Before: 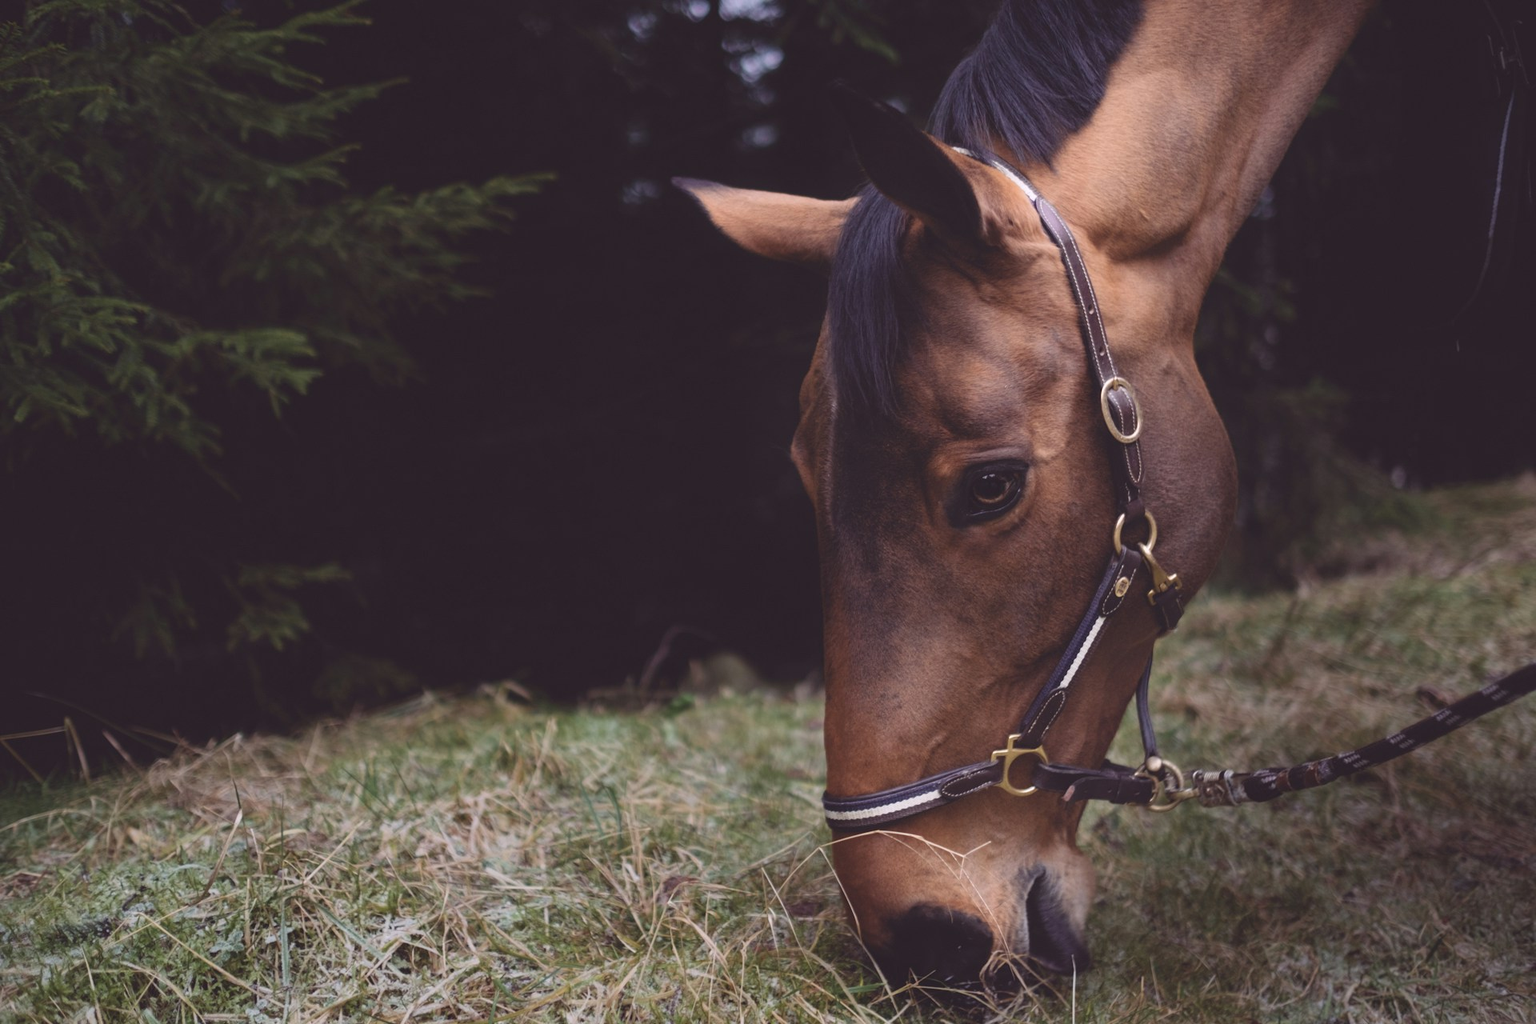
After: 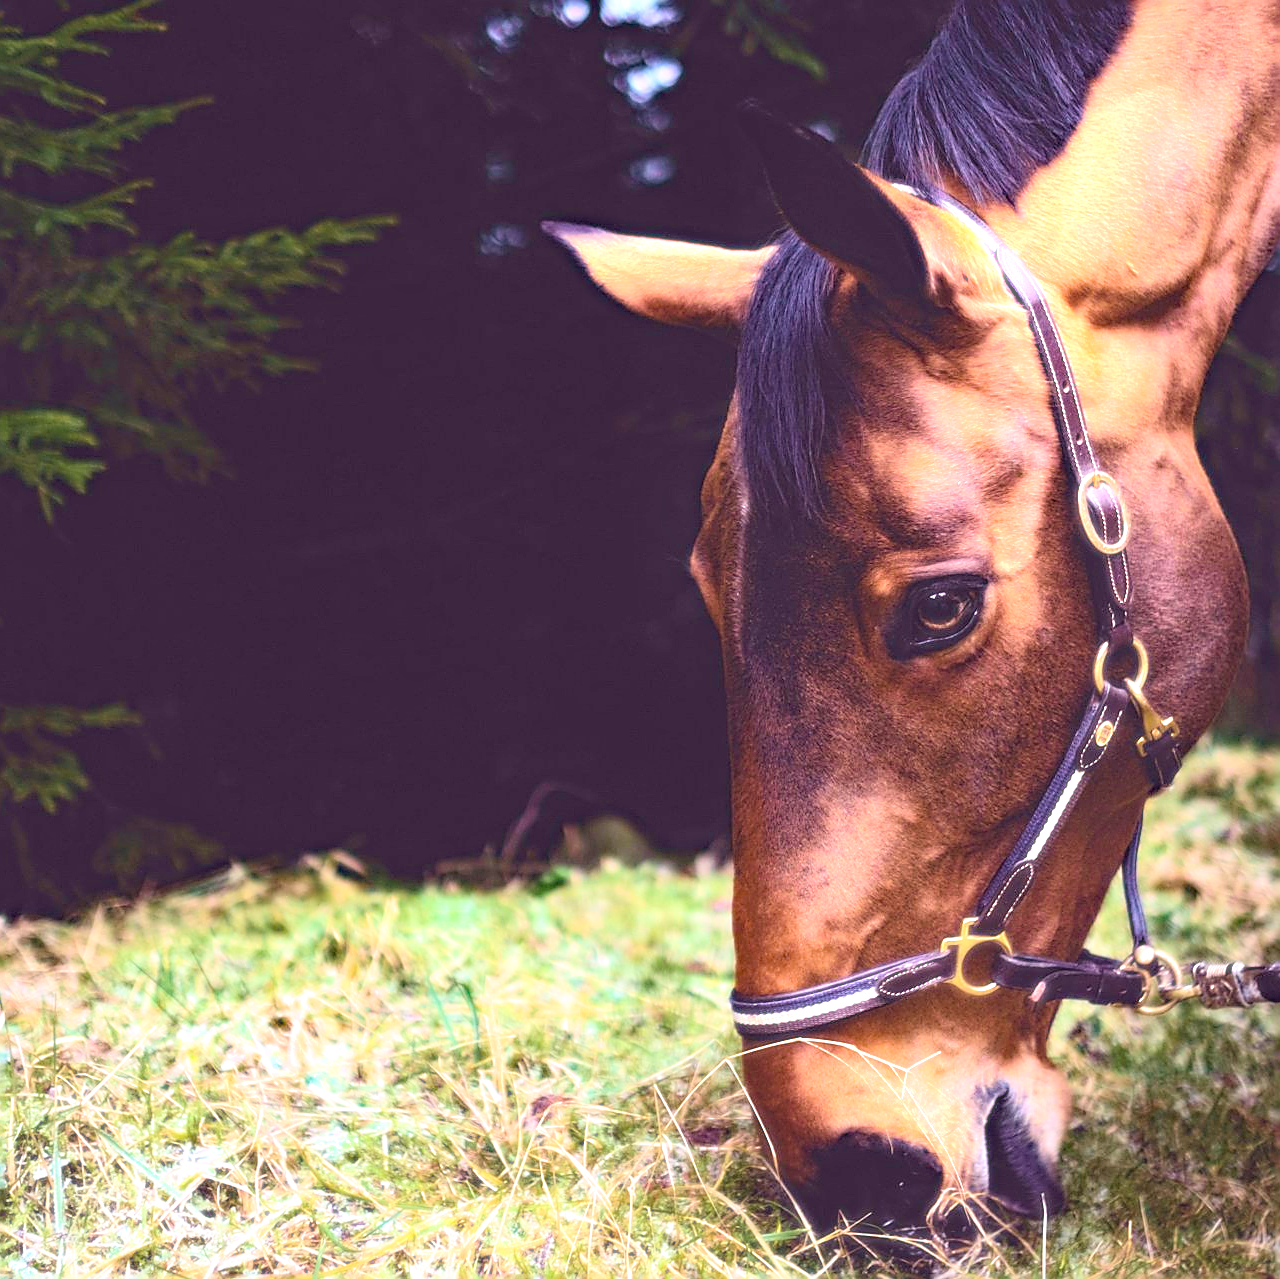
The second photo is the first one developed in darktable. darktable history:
exposure: black level correction 0, exposure 1.3 EV, compensate exposure bias true, compensate highlight preservation false
velvia: on, module defaults
haze removal: strength 0.4, distance 0.22, compatibility mode true, adaptive false
bloom: size 0%, threshold 54.82%, strength 8.31%
sharpen: radius 1.685, amount 1.294
crop and rotate: left 15.546%, right 17.787%
color balance rgb: perceptual saturation grading › global saturation 30%, global vibrance 20%
